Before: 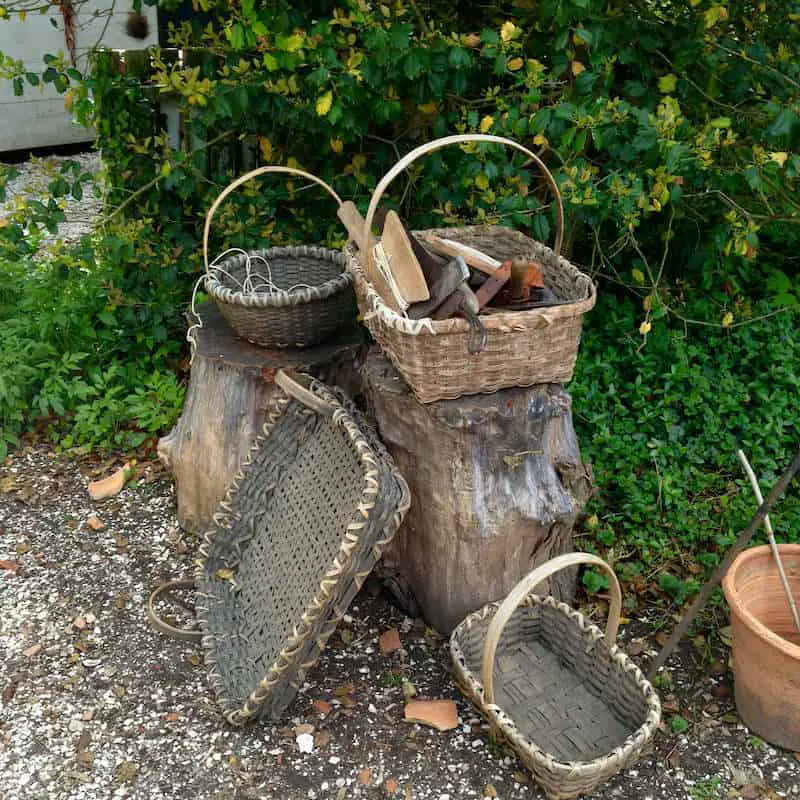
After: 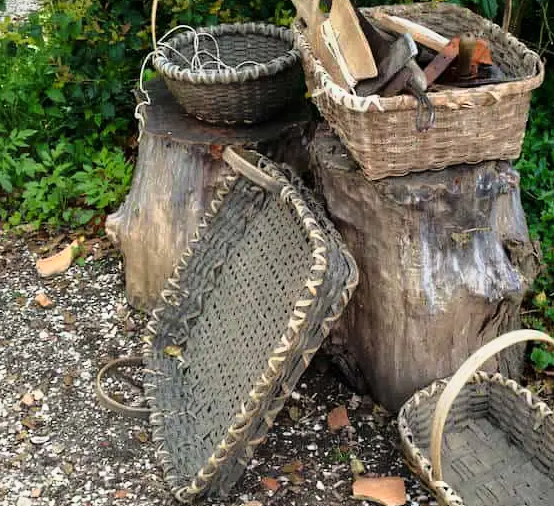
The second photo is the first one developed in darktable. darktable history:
crop: left 6.622%, top 27.896%, right 24.049%, bottom 8.843%
tone curve: curves: ch0 [(0, 0) (0.105, 0.068) (0.195, 0.162) (0.283, 0.283) (0.384, 0.404) (0.485, 0.531) (0.638, 0.681) (0.795, 0.879) (1, 0.977)]; ch1 [(0, 0) (0.161, 0.092) (0.35, 0.33) (0.379, 0.401) (0.456, 0.469) (0.498, 0.506) (0.521, 0.549) (0.58, 0.624) (0.635, 0.671) (1, 1)]; ch2 [(0, 0) (0.371, 0.362) (0.437, 0.437) (0.483, 0.484) (0.53, 0.515) (0.56, 0.58) (0.622, 0.606) (1, 1)], color space Lab, linked channels, preserve colors none
